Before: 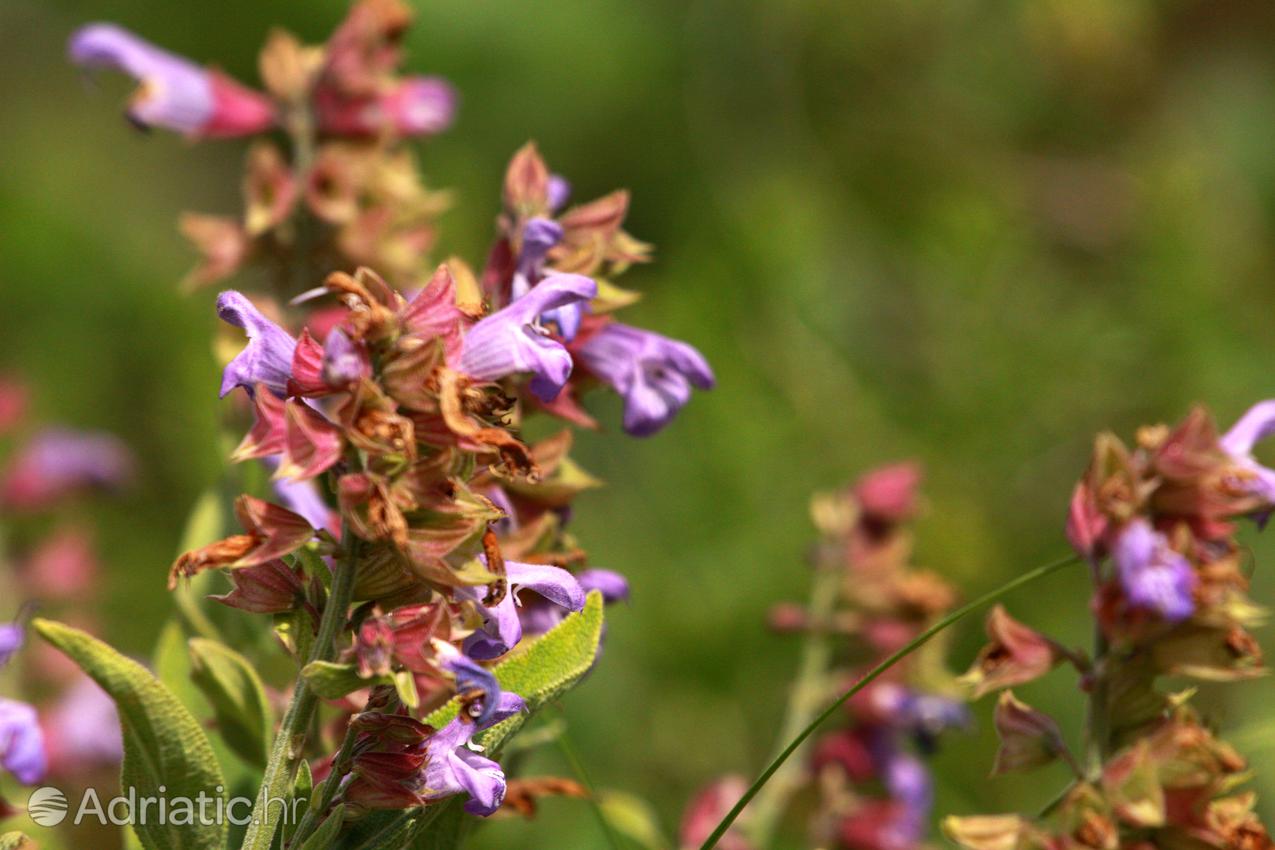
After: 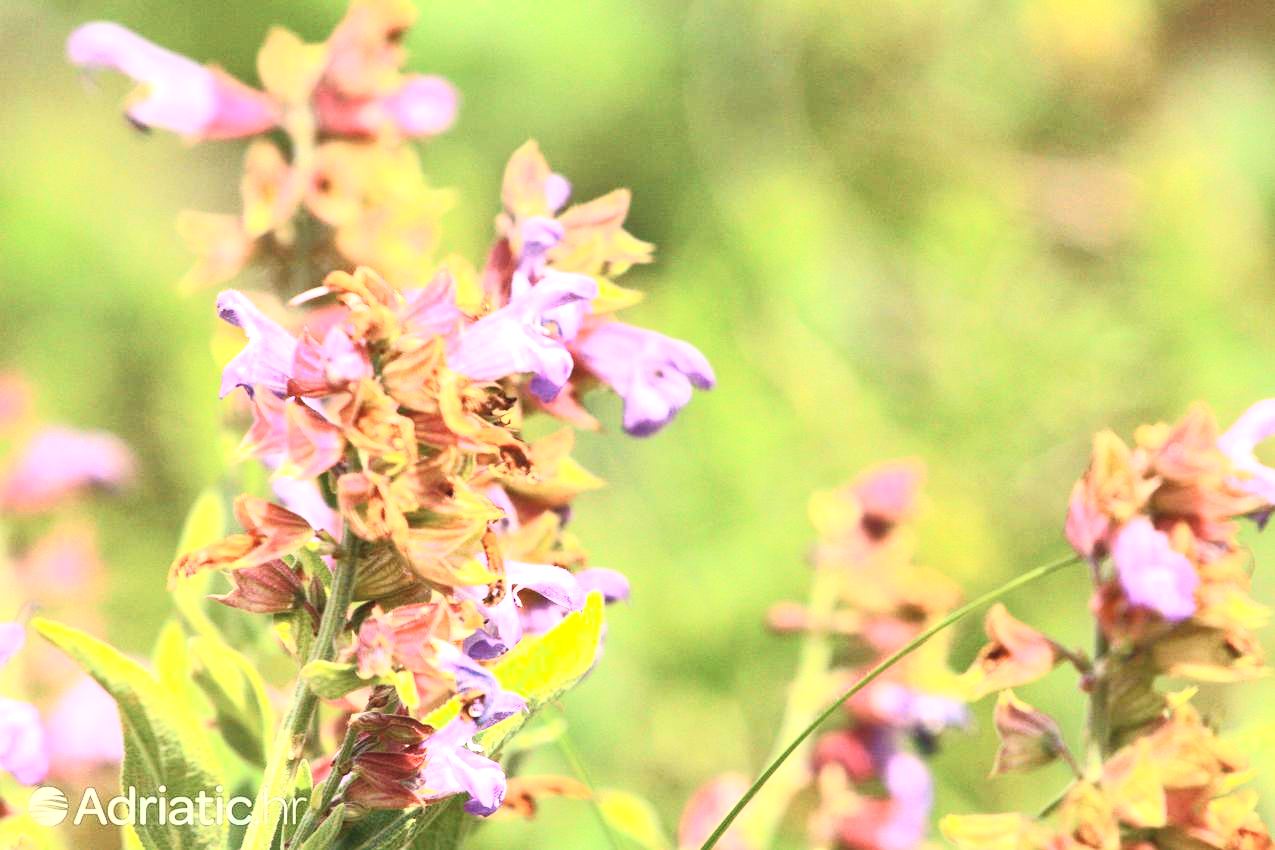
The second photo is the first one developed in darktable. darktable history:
contrast brightness saturation: contrast 0.39, brightness 0.53
exposure: black level correction 0, exposure 1.5 EV, compensate highlight preservation false
